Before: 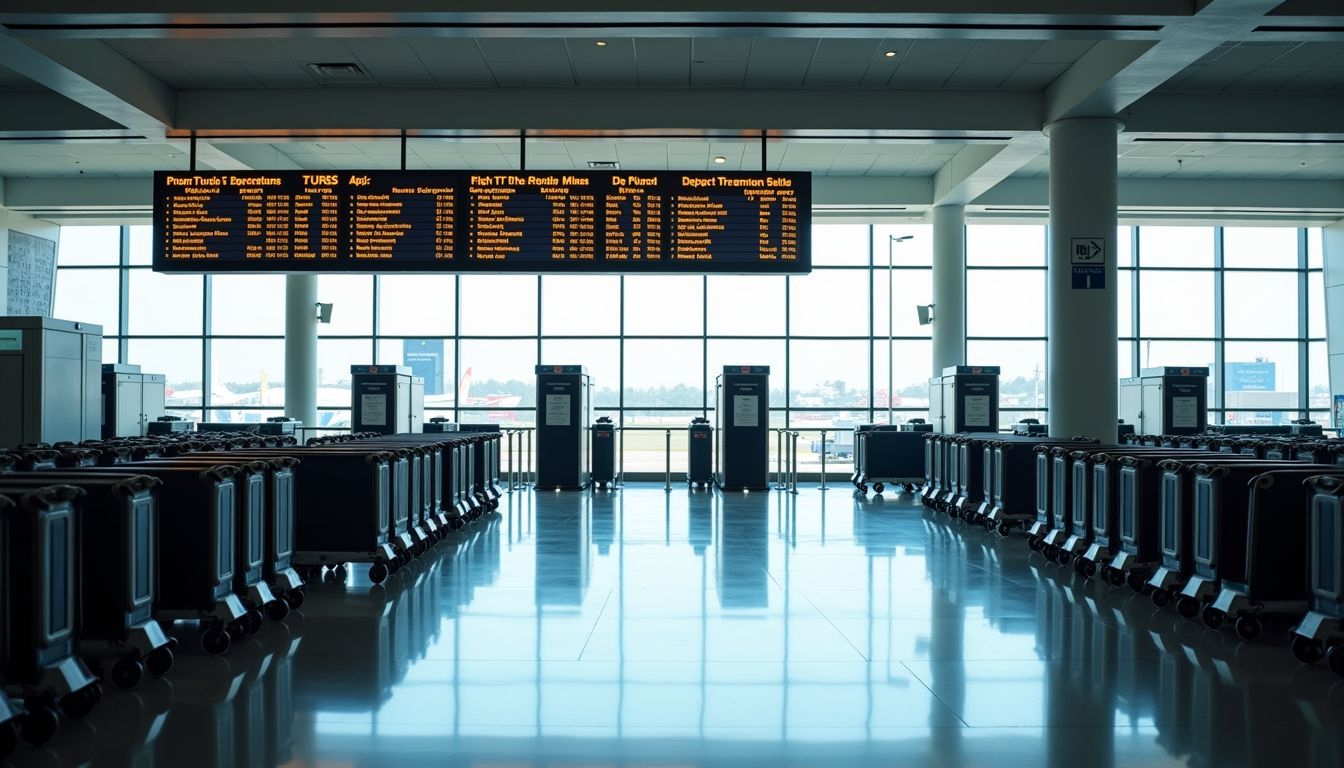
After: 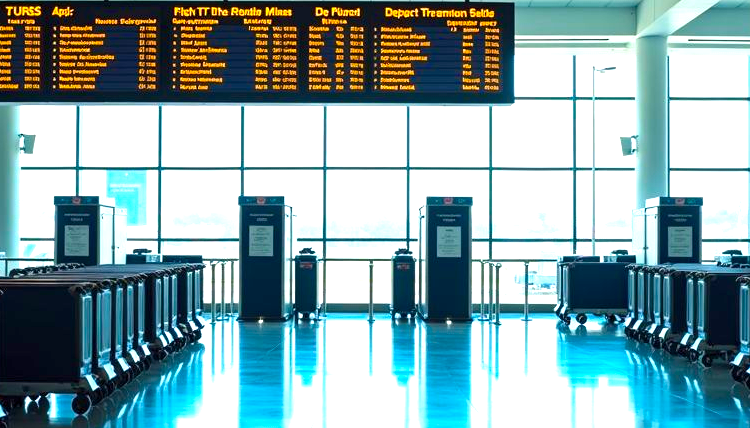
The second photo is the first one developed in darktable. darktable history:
exposure: exposure 1 EV, compensate highlight preservation false
color balance rgb: linear chroma grading › global chroma 15%, perceptual saturation grading › global saturation 30%
crop and rotate: left 22.13%, top 22.054%, right 22.026%, bottom 22.102%
white balance: emerald 1
